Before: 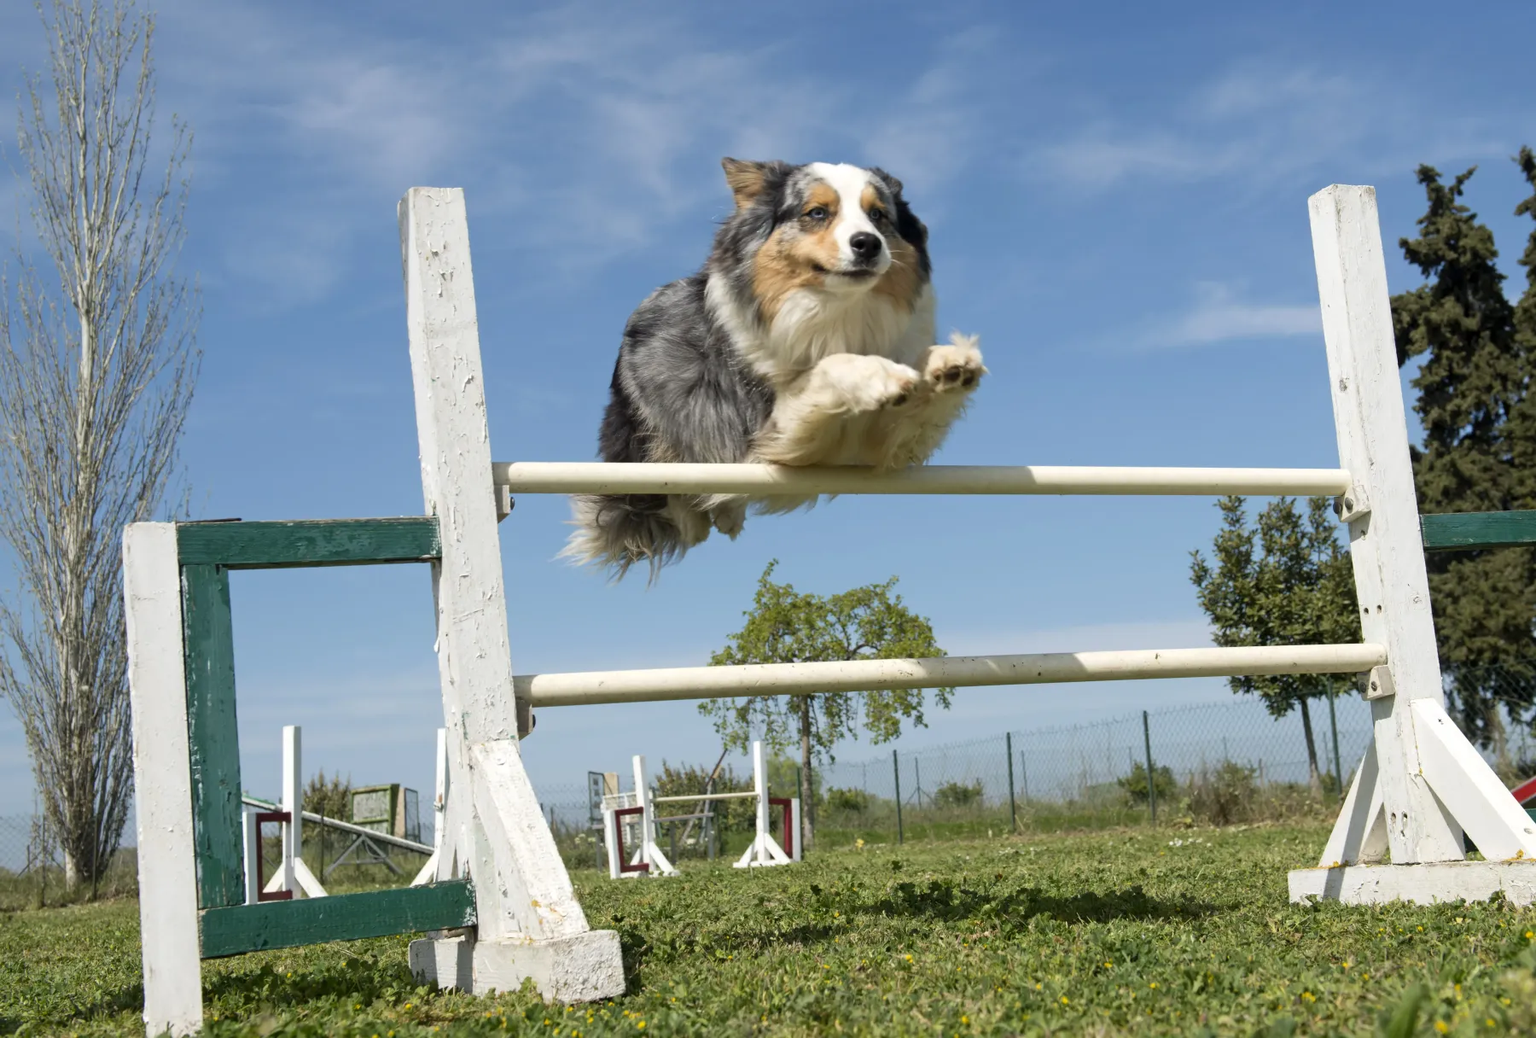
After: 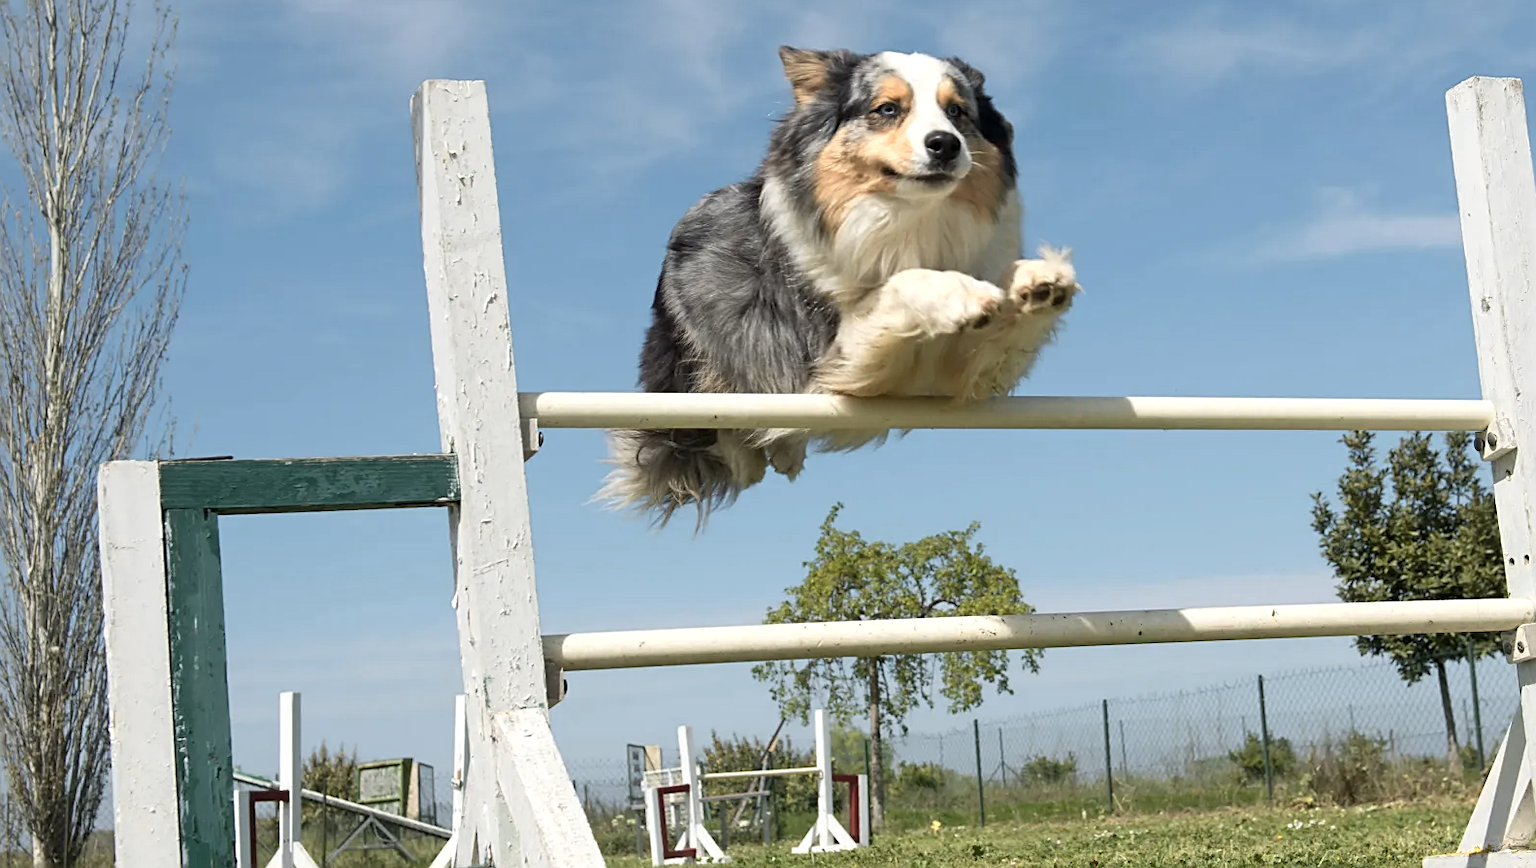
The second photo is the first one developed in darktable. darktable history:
color zones: curves: ch0 [(0.018, 0.548) (0.224, 0.64) (0.425, 0.447) (0.675, 0.575) (0.732, 0.579)]; ch1 [(0.066, 0.487) (0.25, 0.5) (0.404, 0.43) (0.75, 0.421) (0.956, 0.421)]; ch2 [(0.044, 0.561) (0.215, 0.465) (0.399, 0.544) (0.465, 0.548) (0.614, 0.447) (0.724, 0.43) (0.882, 0.623) (0.956, 0.632)]
crop and rotate: left 2.425%, top 11.305%, right 9.6%, bottom 15.08%
sharpen: on, module defaults
